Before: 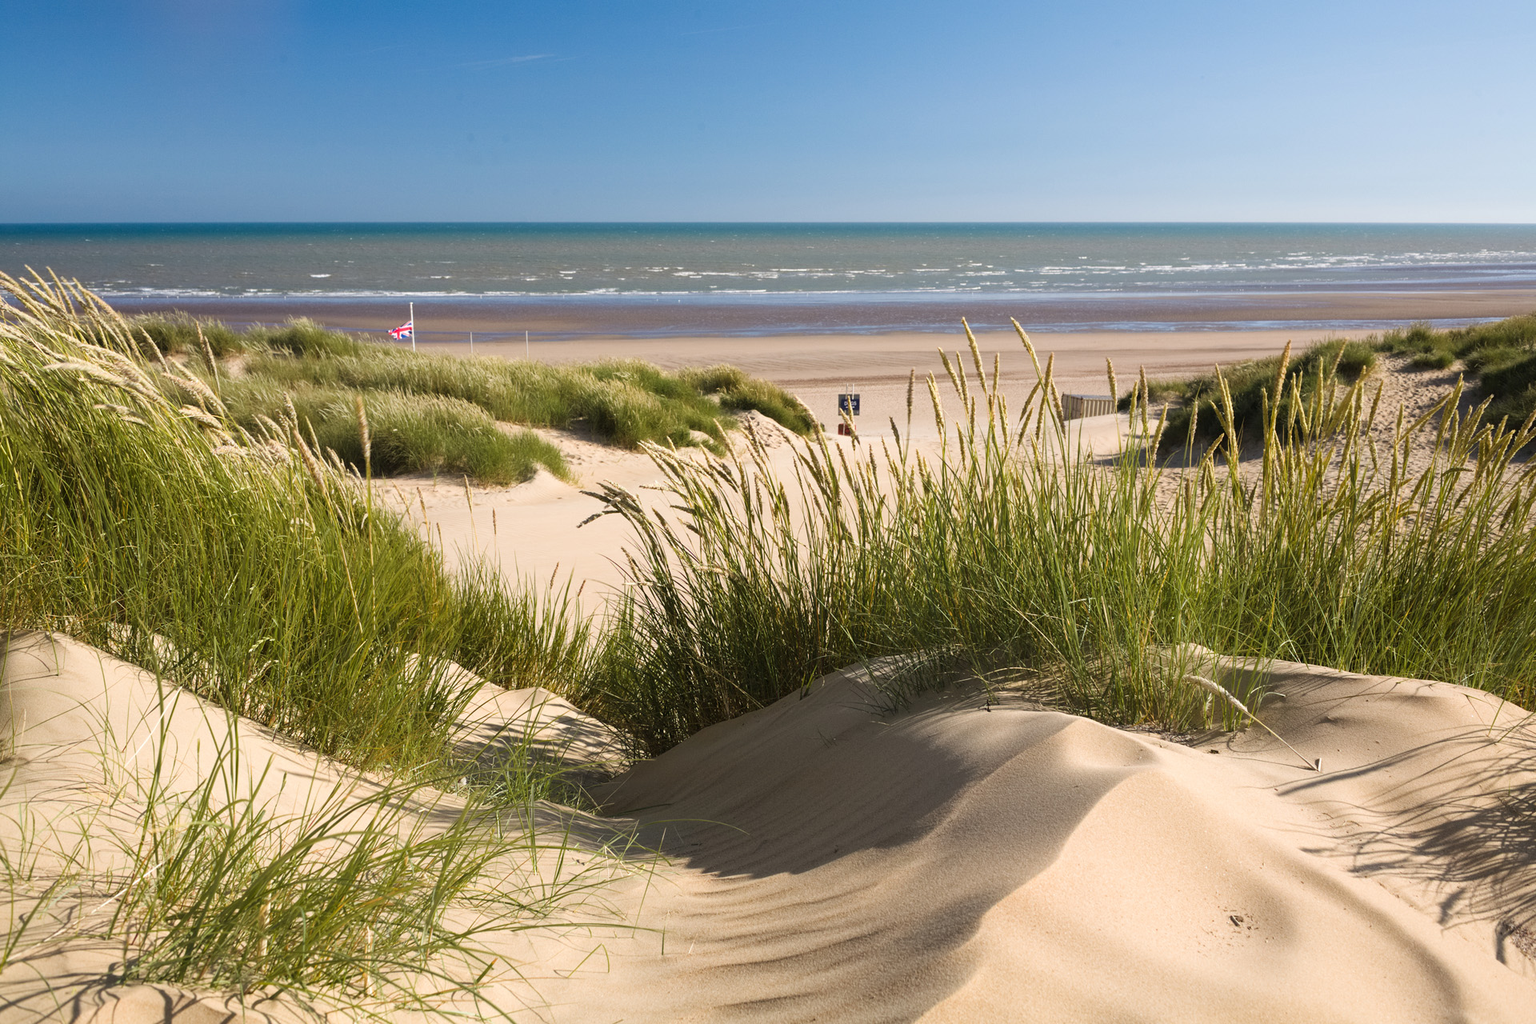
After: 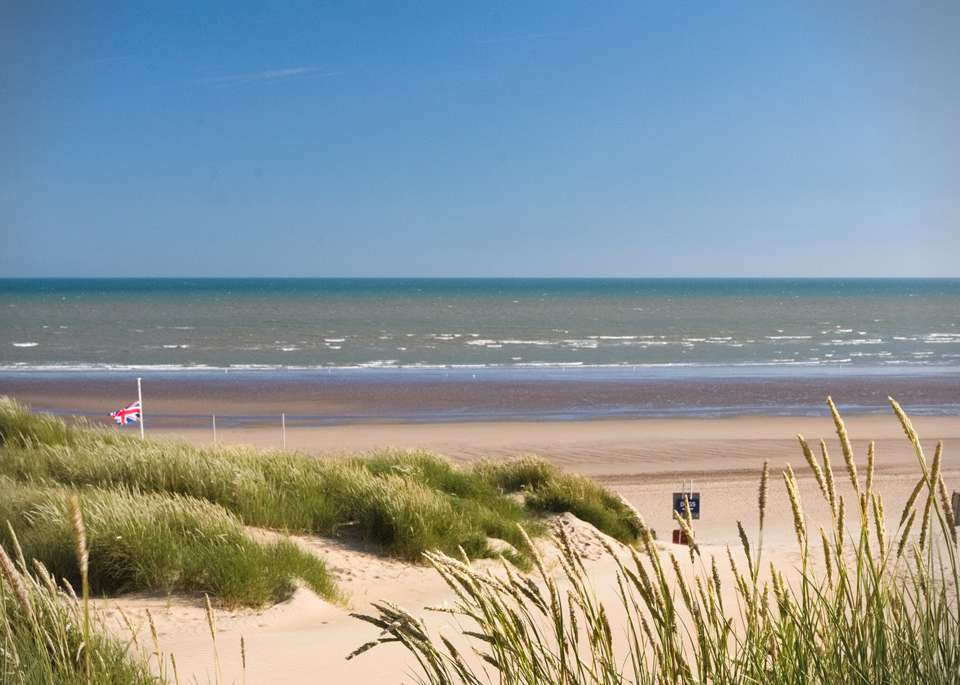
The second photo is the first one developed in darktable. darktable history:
shadows and highlights: shadows 52.34, highlights -28.23, soften with gaussian
vignetting: fall-off start 92.6%, brightness -0.52, saturation -0.51, center (-0.012, 0)
crop: left 19.556%, right 30.401%, bottom 46.458%
